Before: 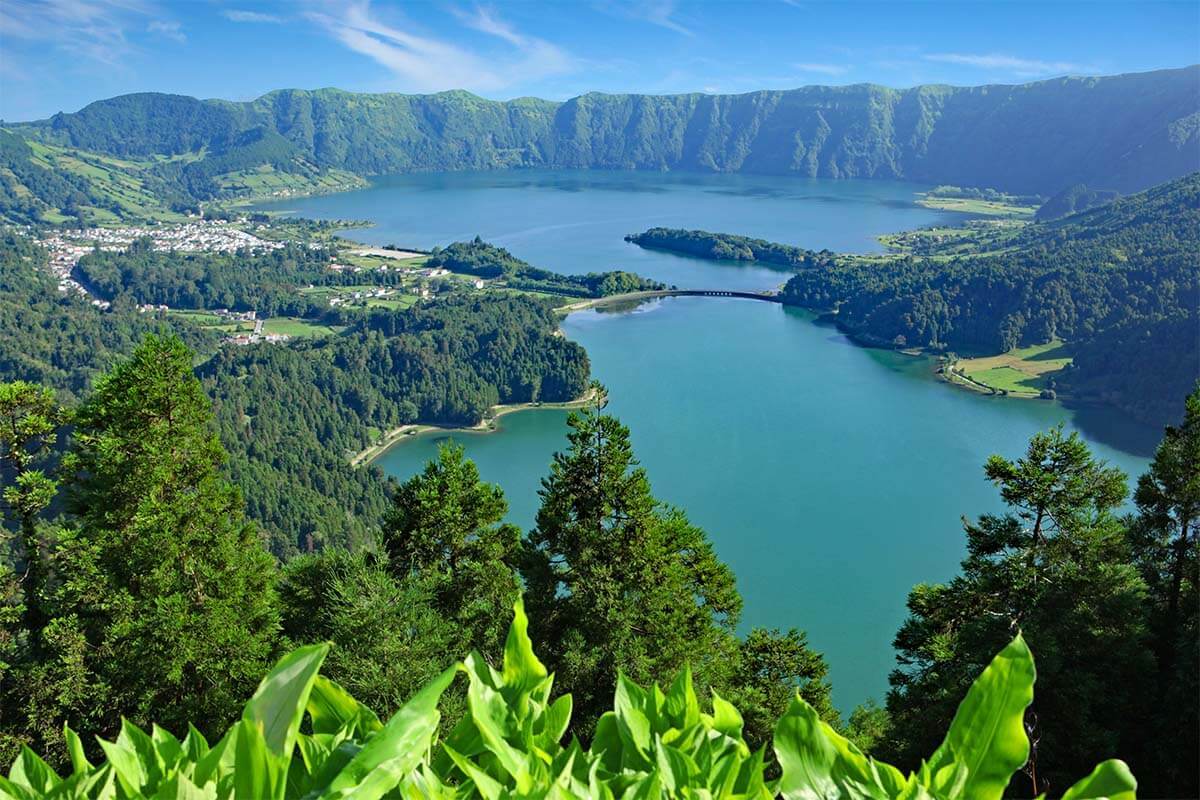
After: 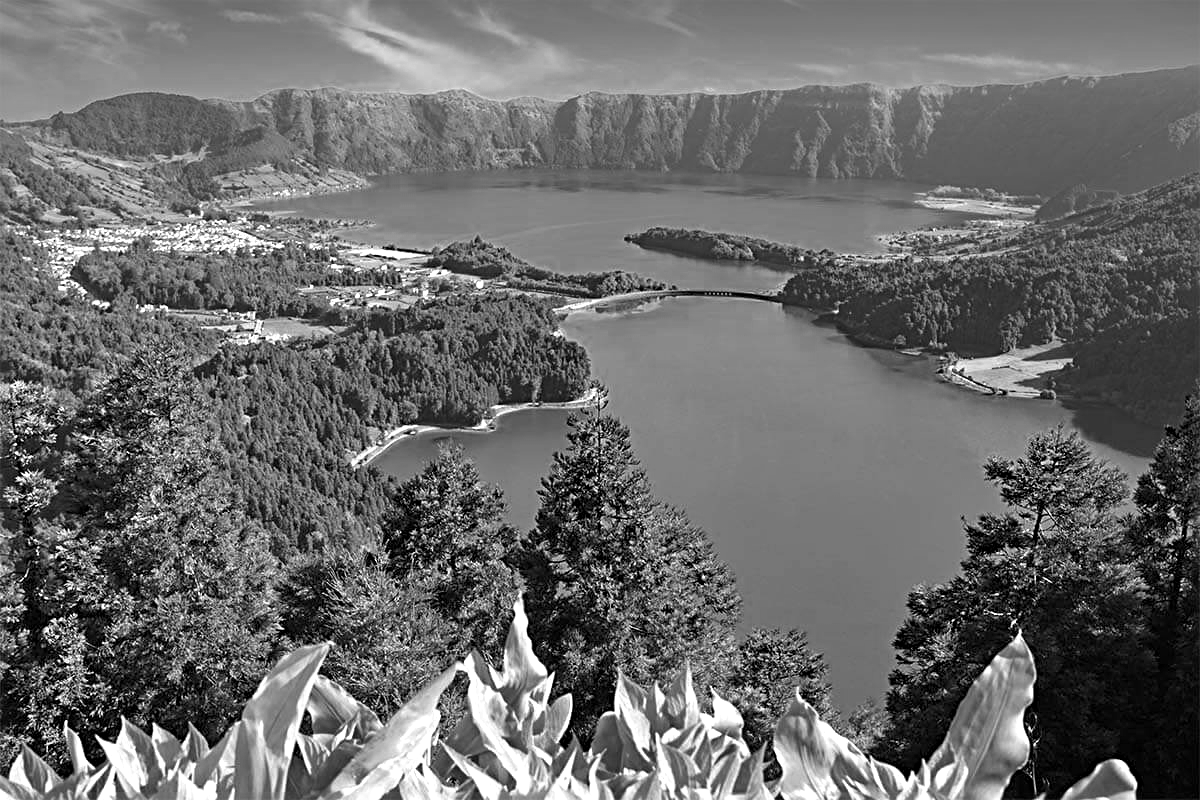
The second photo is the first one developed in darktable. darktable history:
exposure: black level correction 0.001, exposure 0.499 EV, compensate highlight preservation false
color zones: curves: ch0 [(0.002, 0.593) (0.143, 0.417) (0.285, 0.541) (0.455, 0.289) (0.608, 0.327) (0.727, 0.283) (0.869, 0.571) (1, 0.603)]; ch1 [(0, 0) (0.143, 0) (0.286, 0) (0.429, 0) (0.571, 0) (0.714, 0) (0.857, 0)]
sharpen: radius 3.121
